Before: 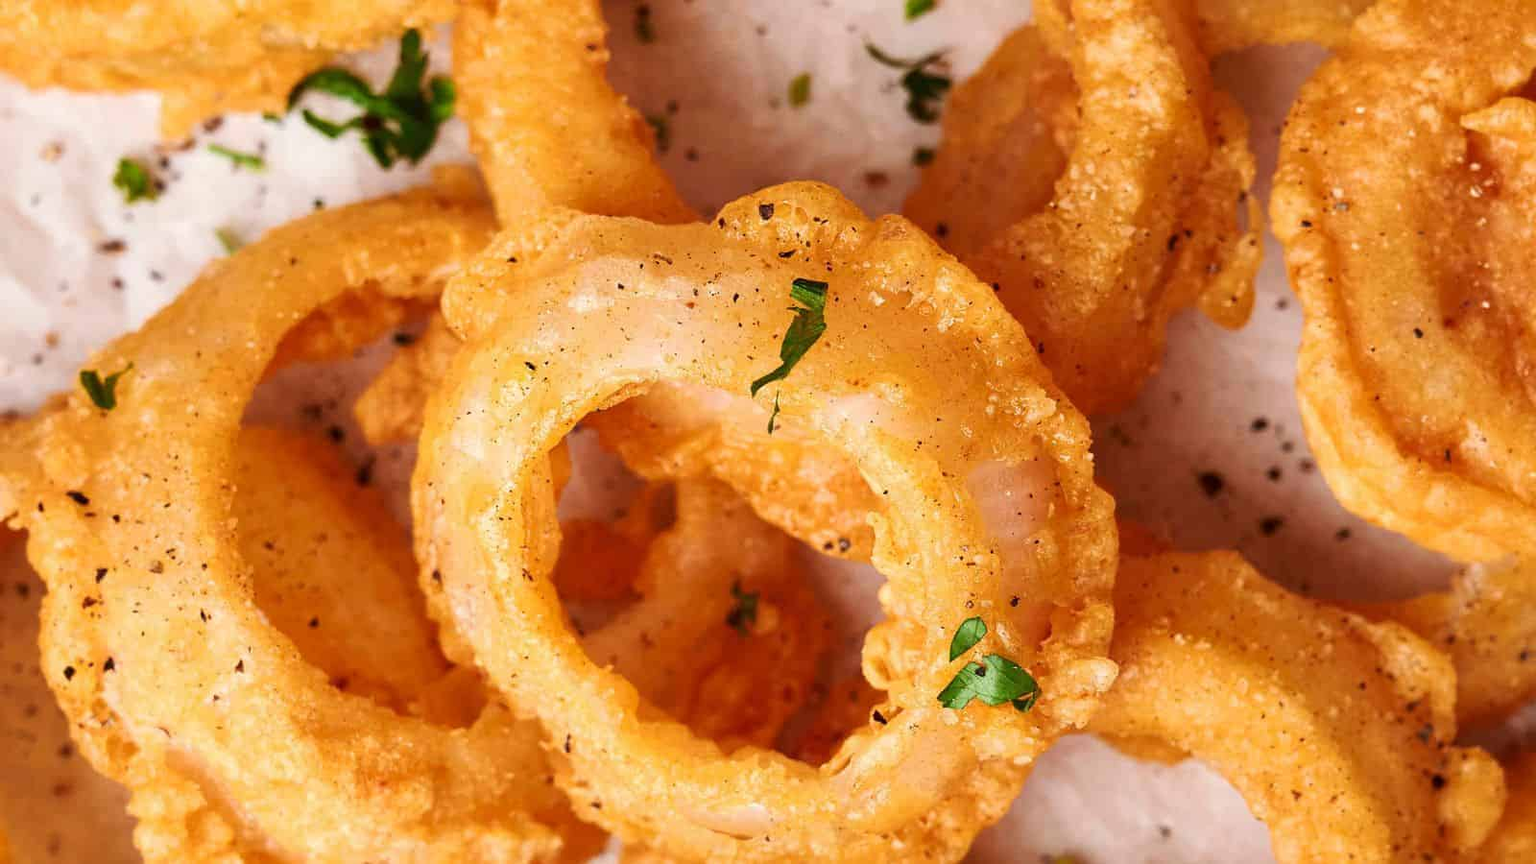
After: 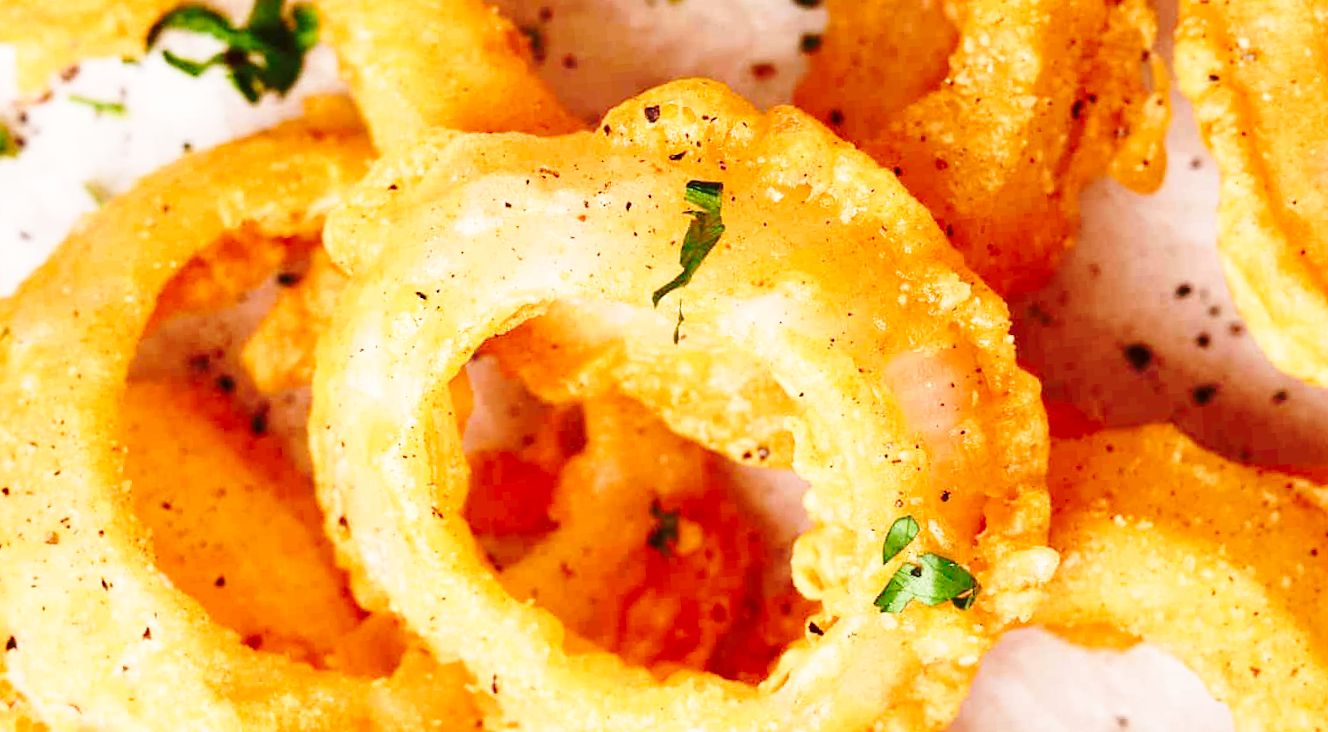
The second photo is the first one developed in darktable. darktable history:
rotate and perspective: rotation -4.98°, automatic cropping off
crop: left 9.712%, top 16.928%, right 10.845%, bottom 12.332%
base curve: curves: ch0 [(0, 0) (0.032, 0.037) (0.105, 0.228) (0.435, 0.76) (0.856, 0.983) (1, 1)], preserve colors none
